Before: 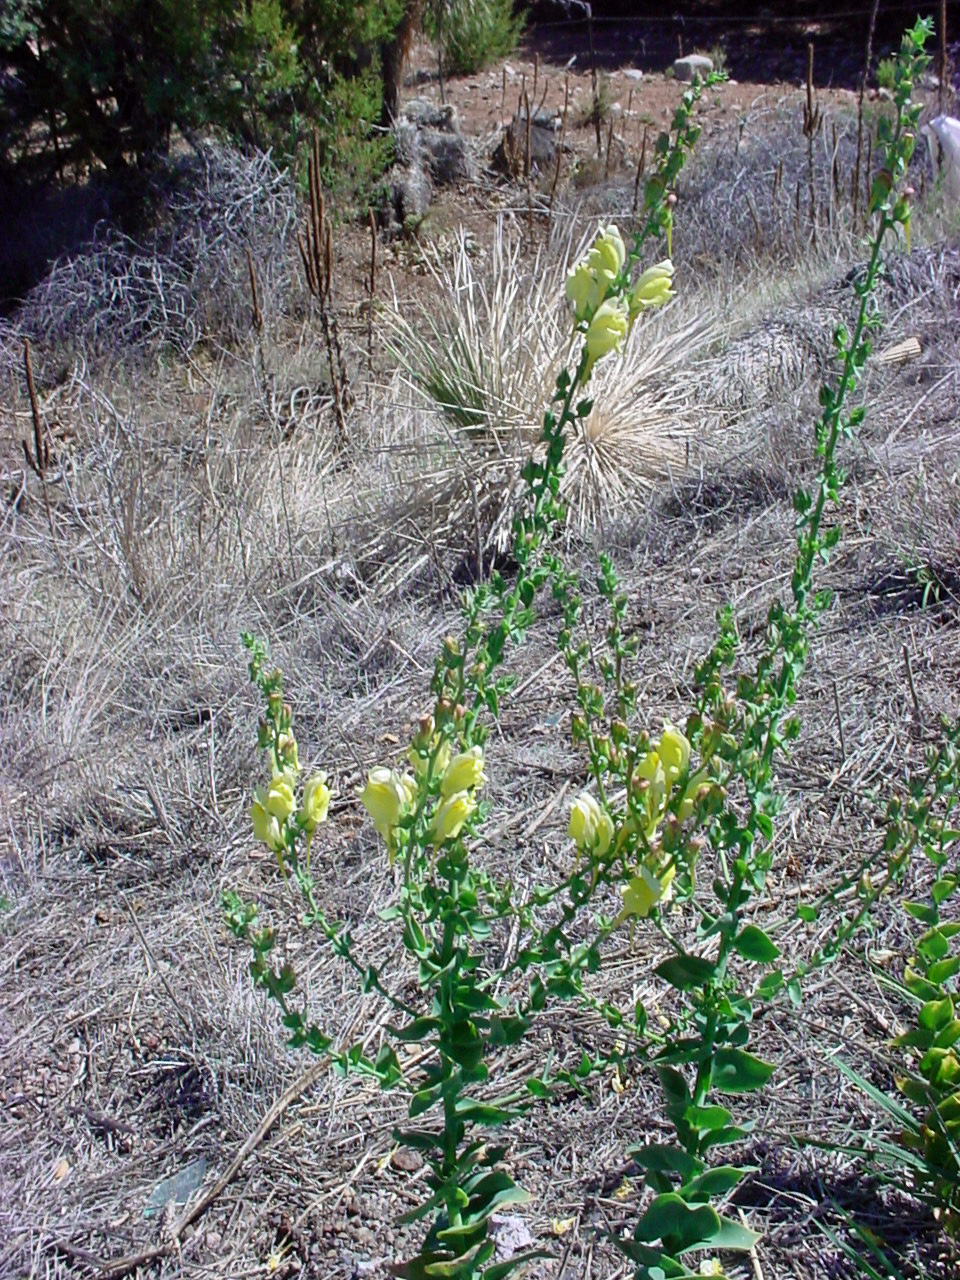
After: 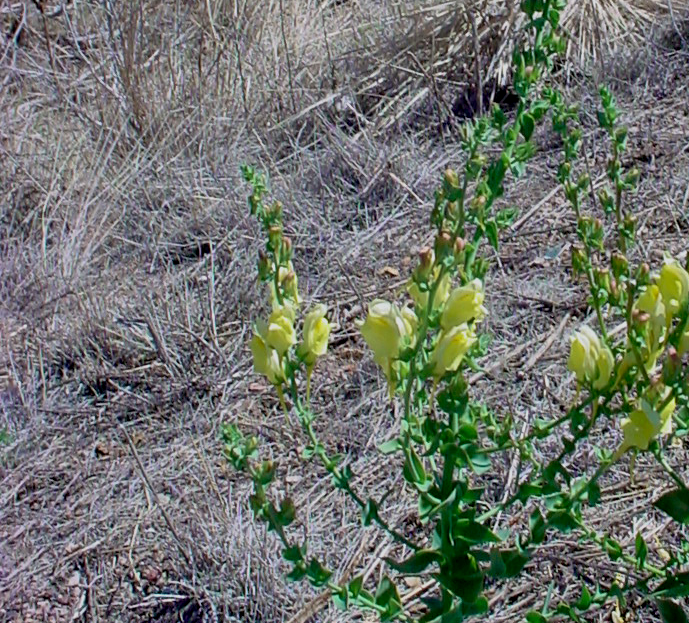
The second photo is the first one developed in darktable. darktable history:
exposure: black level correction 0.011, exposure -0.47 EV, compensate highlight preservation false
velvia: on, module defaults
crop: top 36.519%, right 28.192%, bottom 14.782%
